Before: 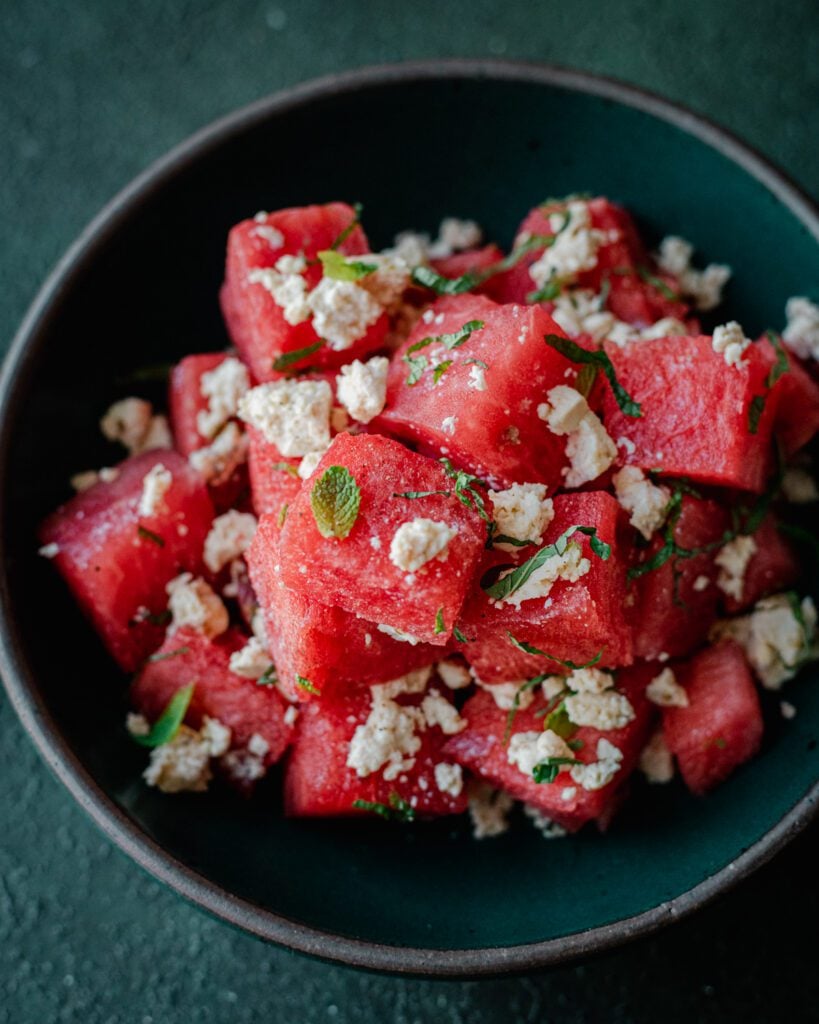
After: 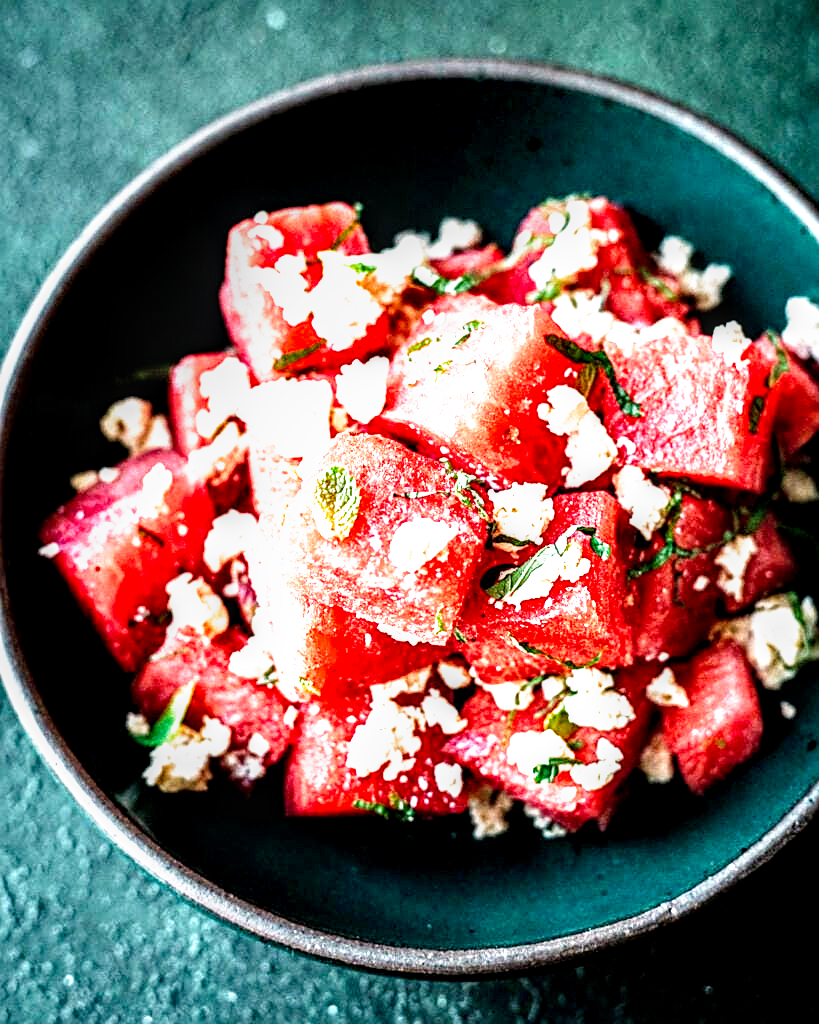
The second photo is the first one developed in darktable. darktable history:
filmic rgb: black relative exposure -8.7 EV, white relative exposure 2.7 EV, threshold 3 EV, target black luminance 0%, hardness 6.25, latitude 75%, contrast 1.325, highlights saturation mix -5%, preserve chrominance no, color science v5 (2021), iterations of high-quality reconstruction 0, enable highlight reconstruction true
exposure: exposure 2.25 EV, compensate highlight preservation false
local contrast: highlights 20%, detail 150%
tone equalizer: on, module defaults
sharpen: on, module defaults
